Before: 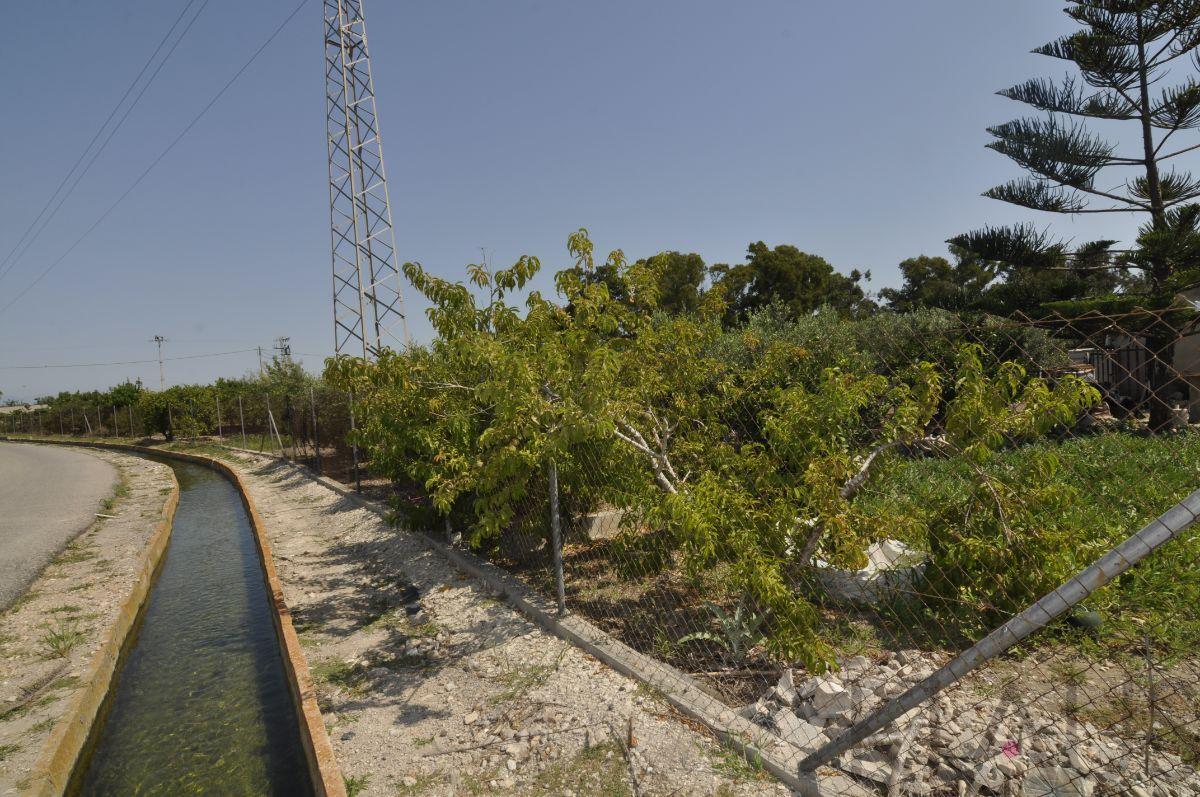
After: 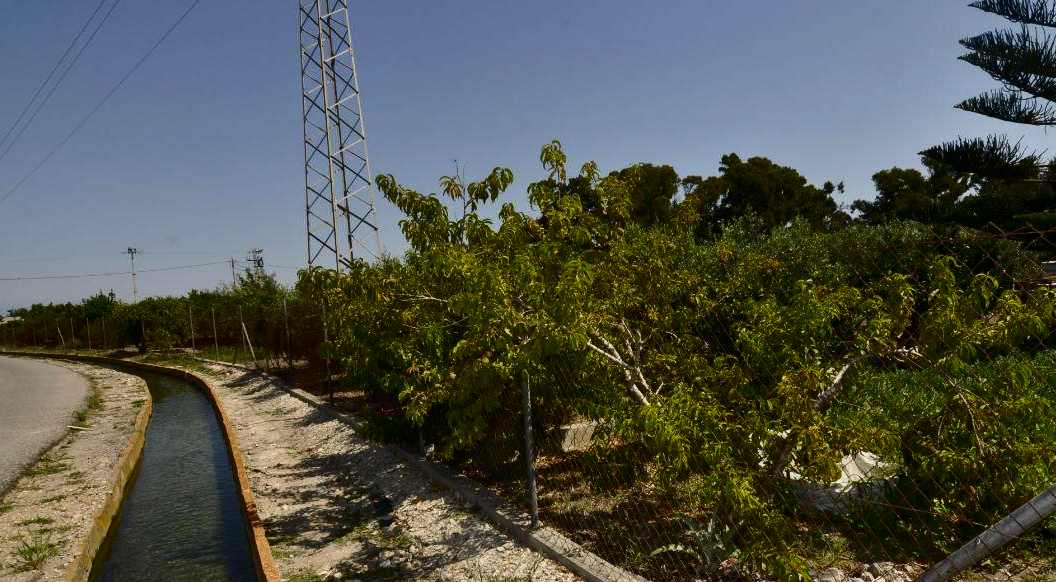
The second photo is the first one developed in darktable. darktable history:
contrast brightness saturation: contrast 0.218, brightness -0.186, saturation 0.241
crop and rotate: left 2.287%, top 11.087%, right 9.708%, bottom 15.803%
